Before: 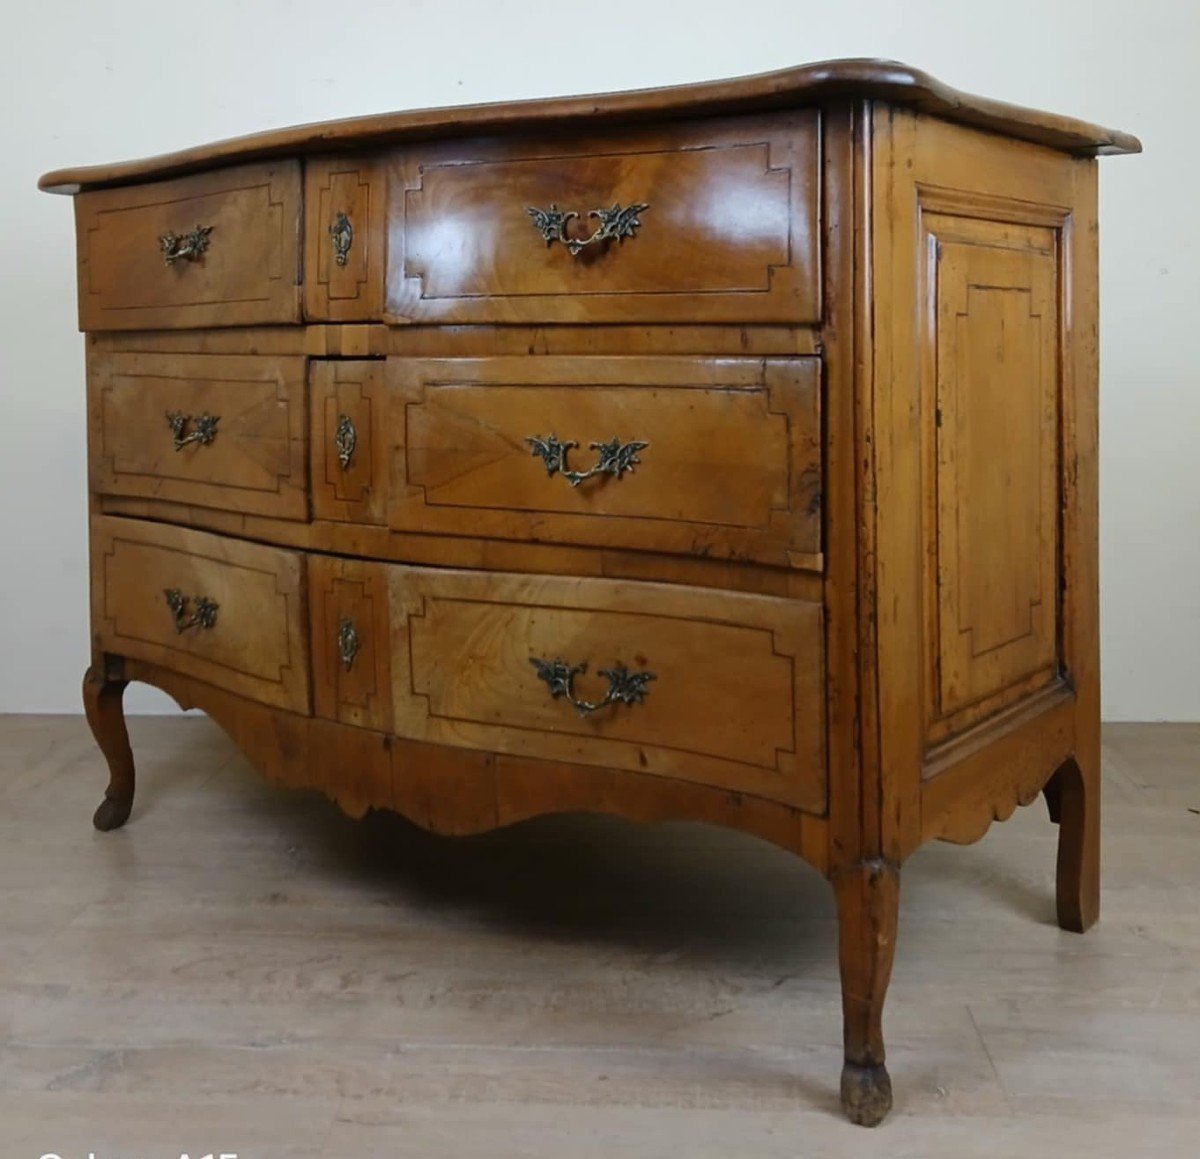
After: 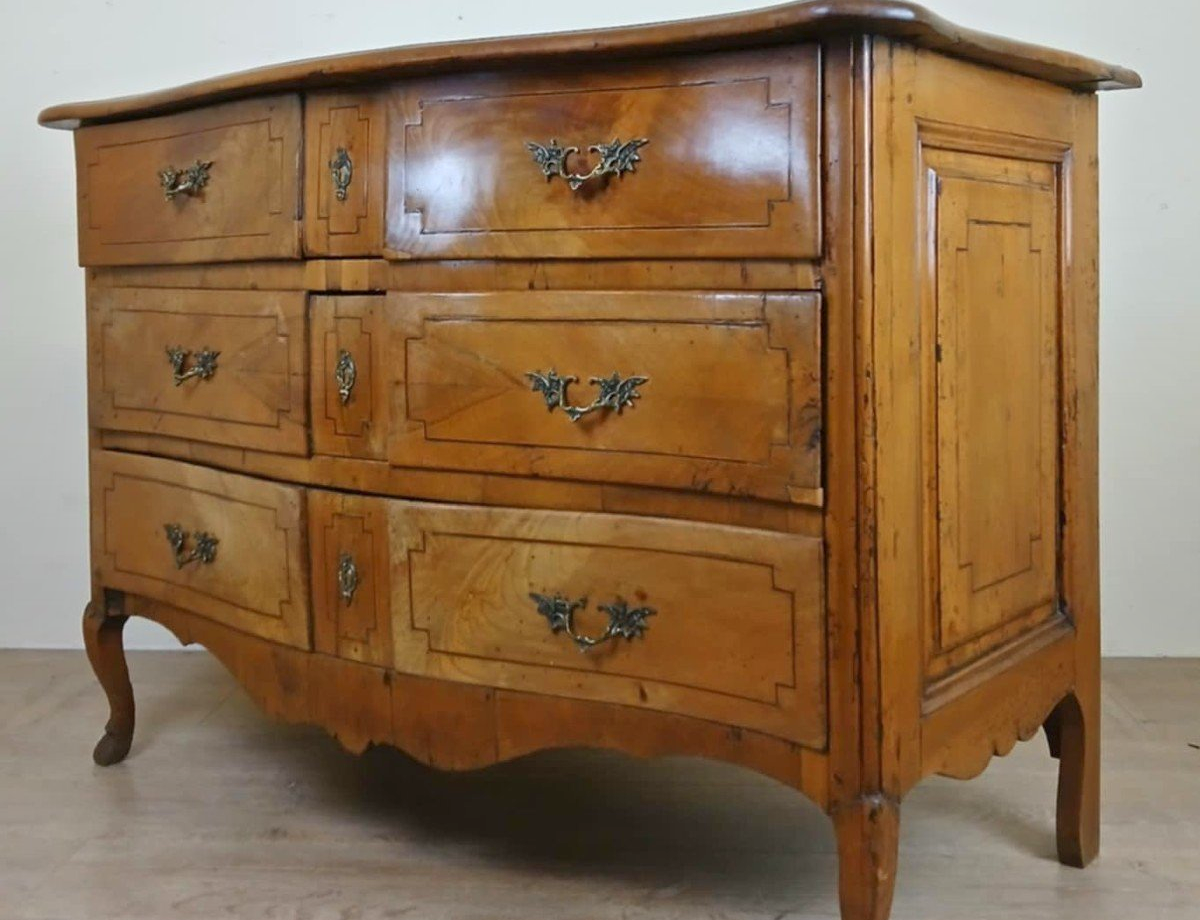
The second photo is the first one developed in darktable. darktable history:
crop and rotate: top 5.667%, bottom 14.937%
tone equalizer: -8 EV 1 EV, -7 EV 1 EV, -6 EV 1 EV, -5 EV 1 EV, -4 EV 1 EV, -3 EV 0.75 EV, -2 EV 0.5 EV, -1 EV 0.25 EV
